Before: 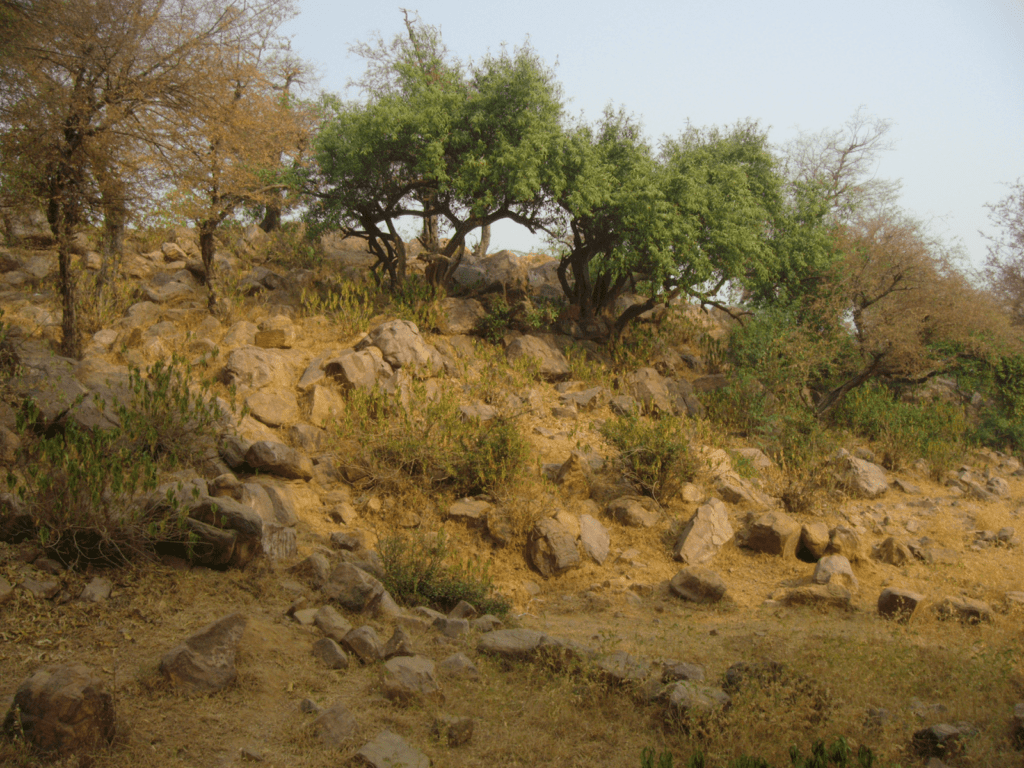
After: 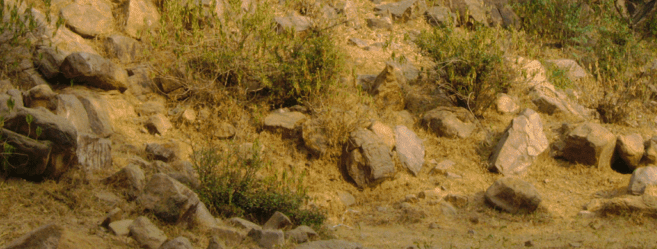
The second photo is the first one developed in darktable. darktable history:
crop: left 18.123%, top 50.702%, right 17.63%, bottom 16.834%
tone curve: curves: ch0 [(0, 0) (0.105, 0.068) (0.195, 0.162) (0.283, 0.283) (0.384, 0.404) (0.485, 0.531) (0.638, 0.681) (0.795, 0.879) (1, 0.977)]; ch1 [(0, 0) (0.161, 0.092) (0.35, 0.33) (0.379, 0.401) (0.456, 0.469) (0.504, 0.498) (0.53, 0.532) (0.58, 0.619) (0.635, 0.671) (1, 1)]; ch2 [(0, 0) (0.371, 0.362) (0.437, 0.437) (0.483, 0.484) (0.53, 0.515) (0.56, 0.58) (0.622, 0.606) (1, 1)], preserve colors none
contrast brightness saturation: saturation -0.048
